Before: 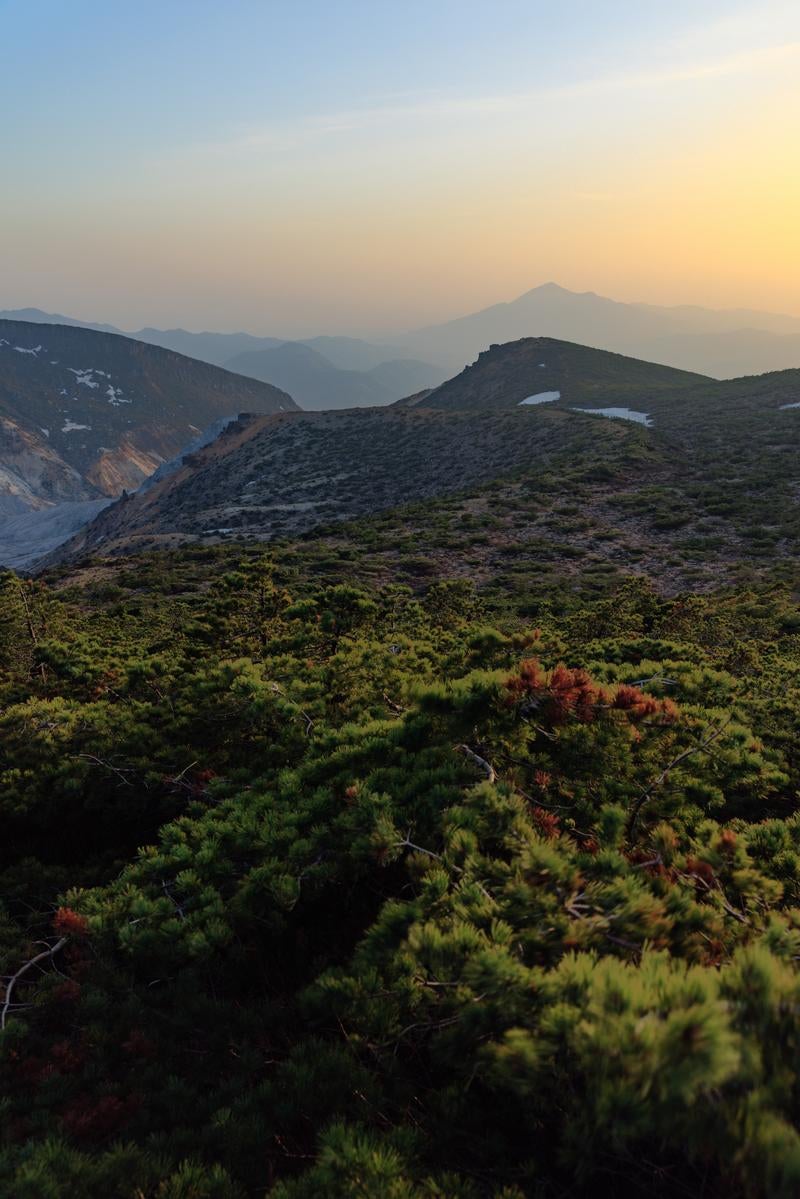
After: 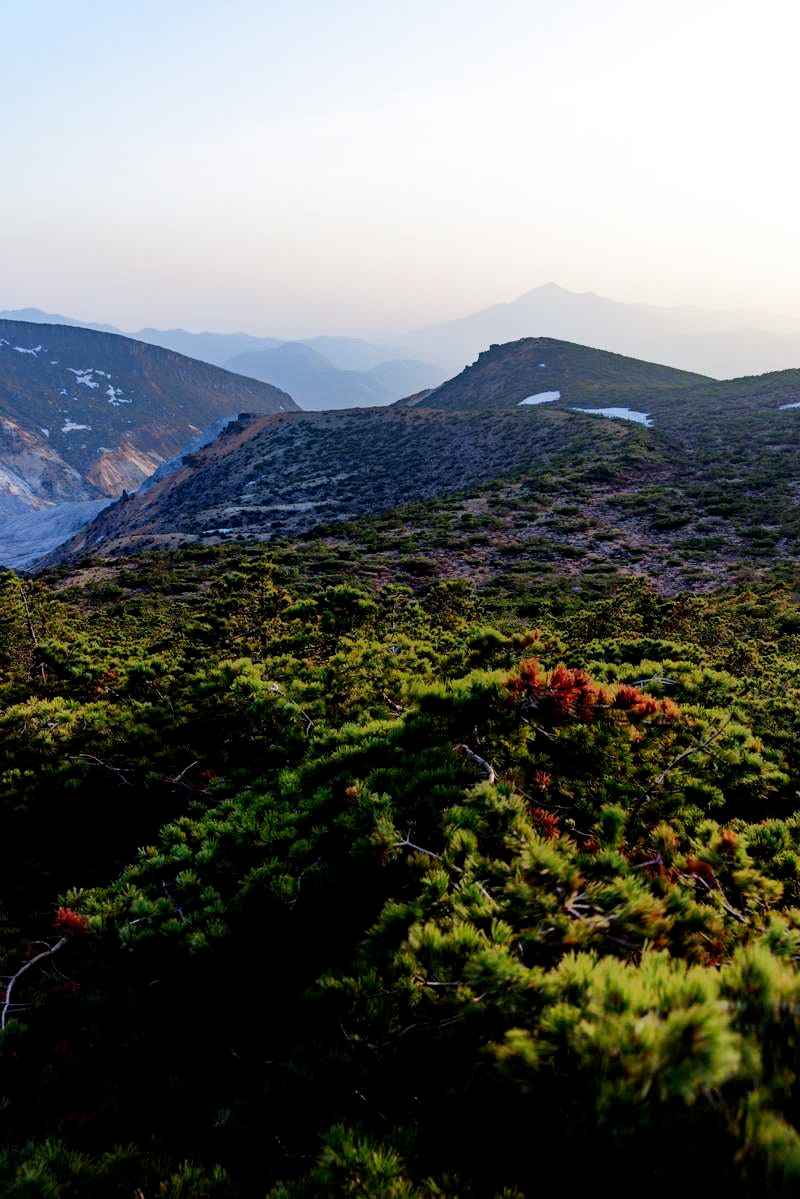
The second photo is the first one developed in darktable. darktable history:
filmic rgb: middle gray luminance 10%, black relative exposure -8.61 EV, white relative exposure 3.3 EV, threshold 6 EV, target black luminance 0%, hardness 5.2, latitude 44.69%, contrast 1.302, highlights saturation mix 5%, shadows ↔ highlights balance 24.64%, add noise in highlights 0, preserve chrominance no, color science v3 (2019), use custom middle-gray values true, iterations of high-quality reconstruction 0, contrast in highlights soft, enable highlight reconstruction true
white balance: red 0.967, blue 1.119, emerald 0.756
